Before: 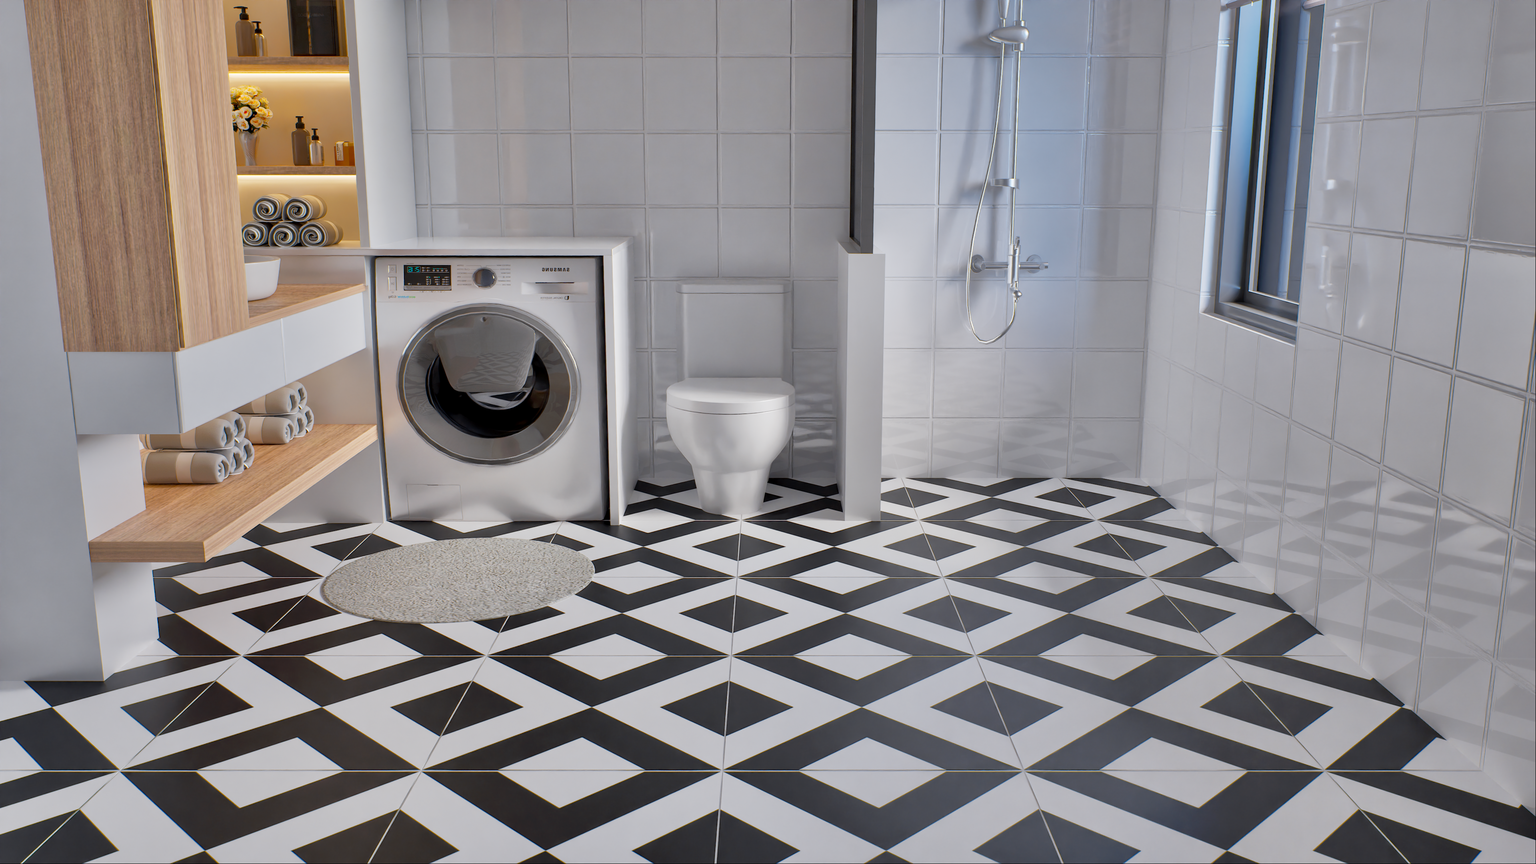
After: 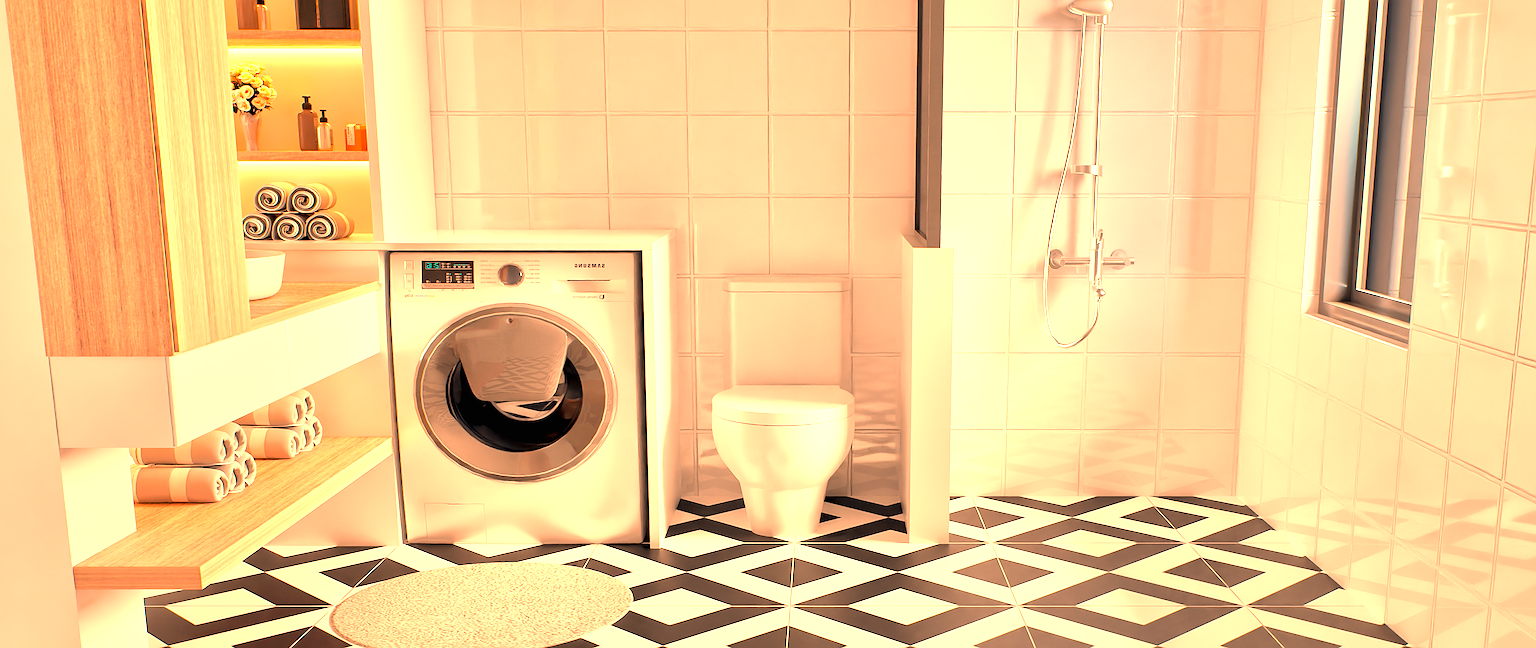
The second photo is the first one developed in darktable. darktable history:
crop: left 1.509%, top 3.452%, right 7.696%, bottom 28.452%
white balance: red 1.467, blue 0.684
exposure: black level correction 0, exposure 1.2 EV, compensate highlight preservation false
sharpen: on, module defaults
